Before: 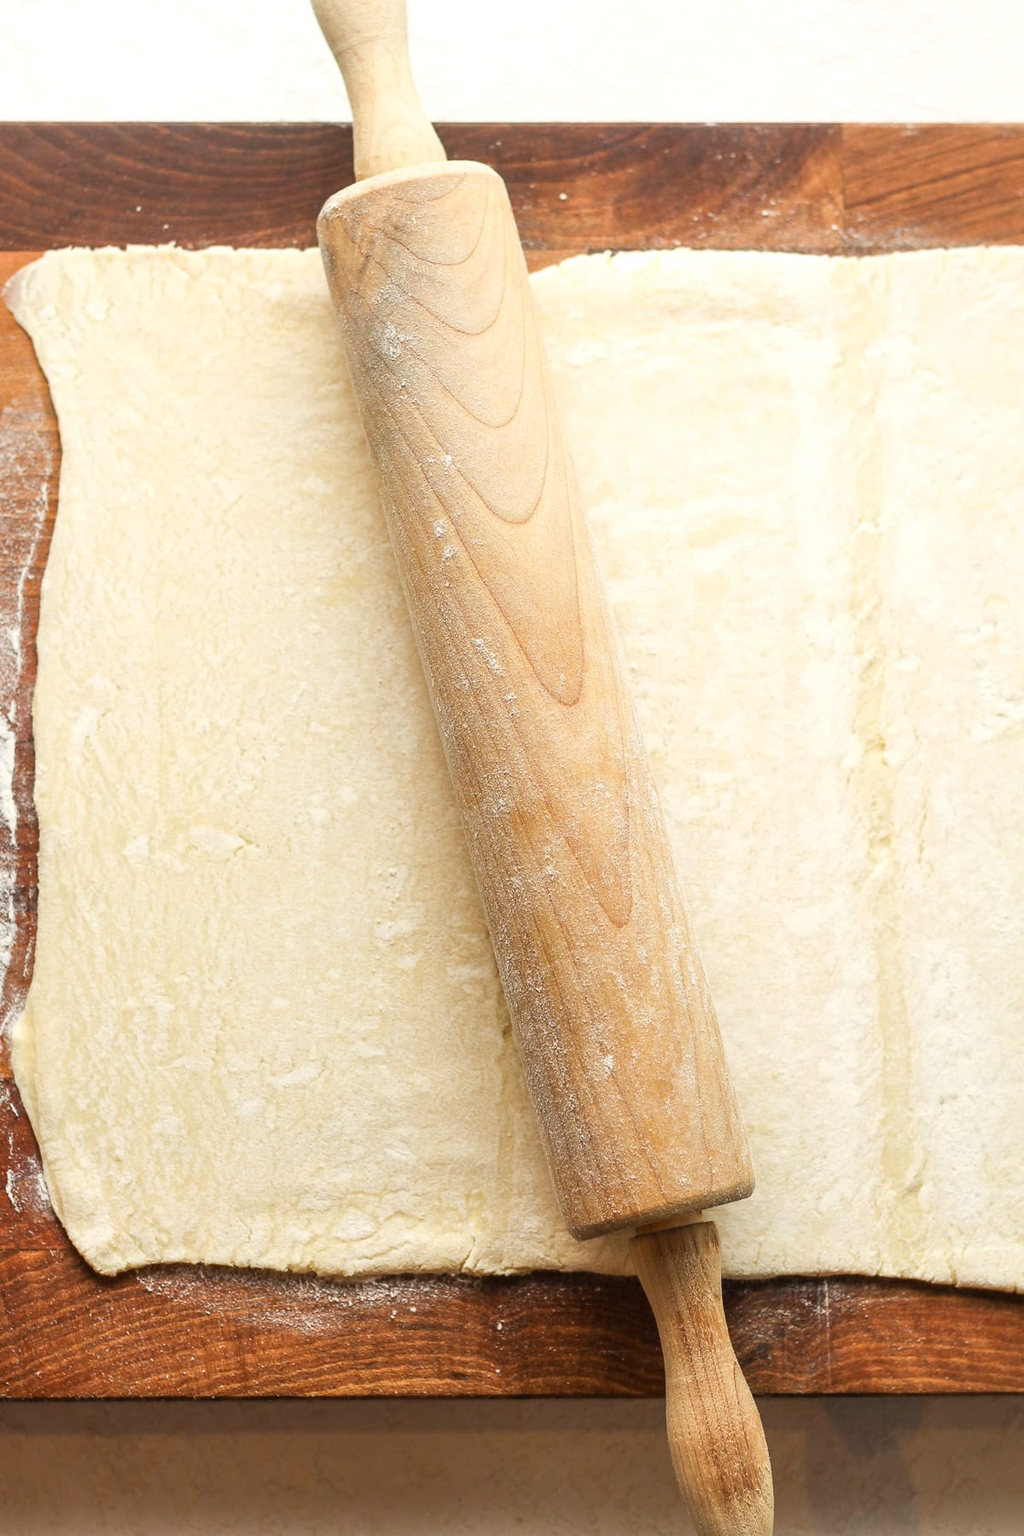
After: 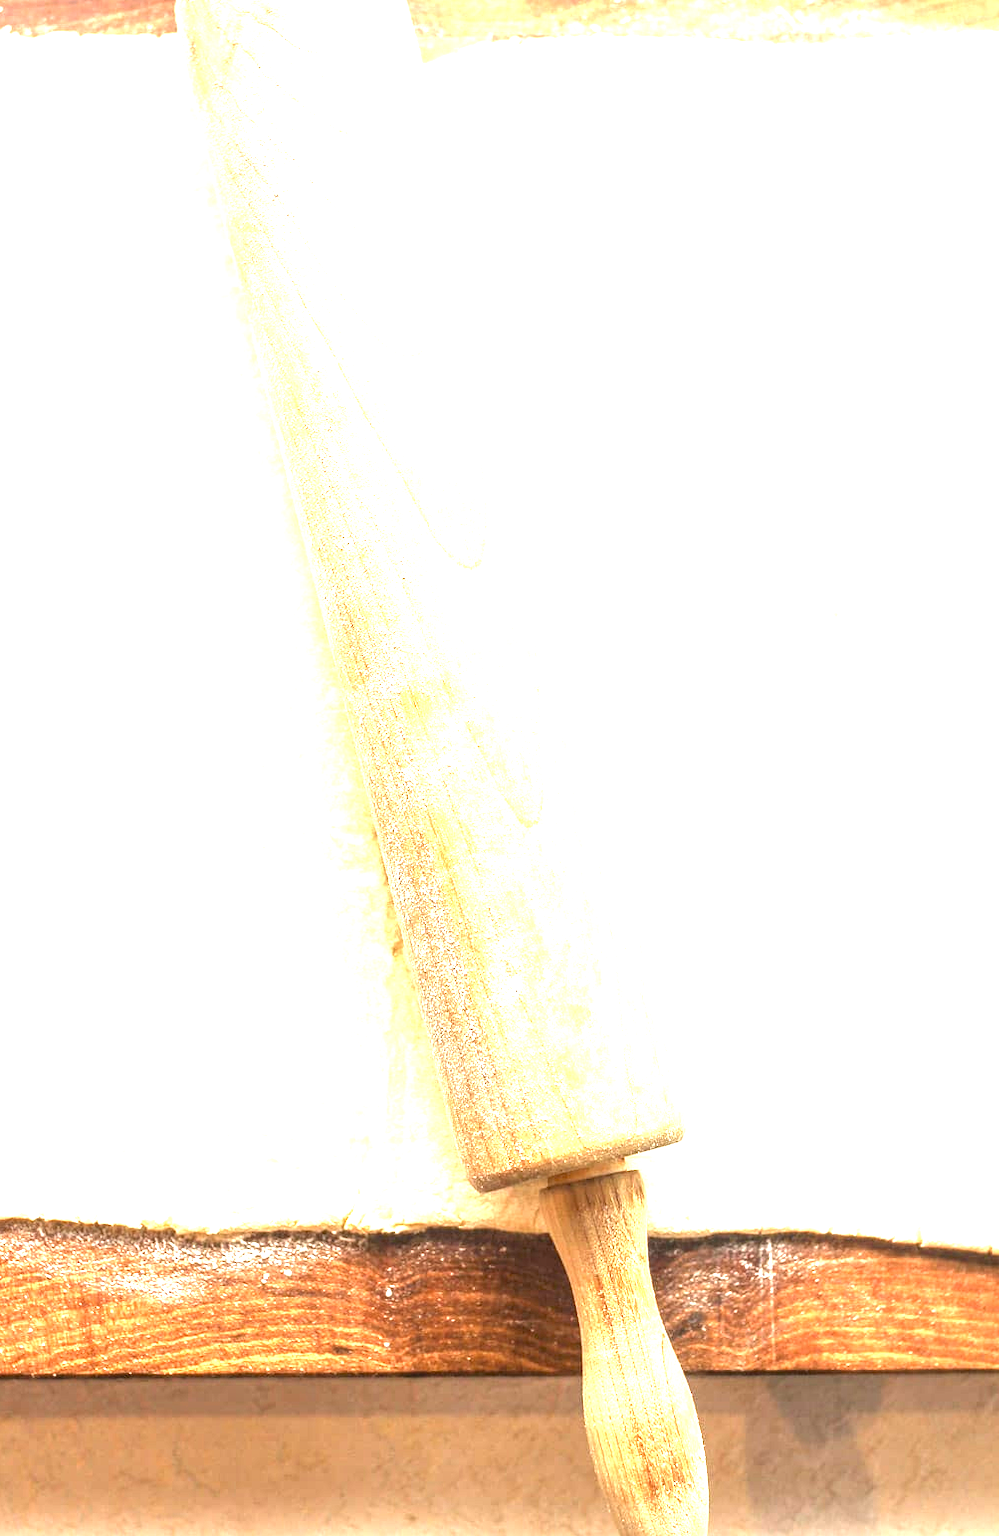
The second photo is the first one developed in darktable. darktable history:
crop: left 16.315%, top 14.246%
white balance: red 1.009, blue 0.985
exposure: exposure 2.04 EV, compensate highlight preservation false
local contrast: on, module defaults
